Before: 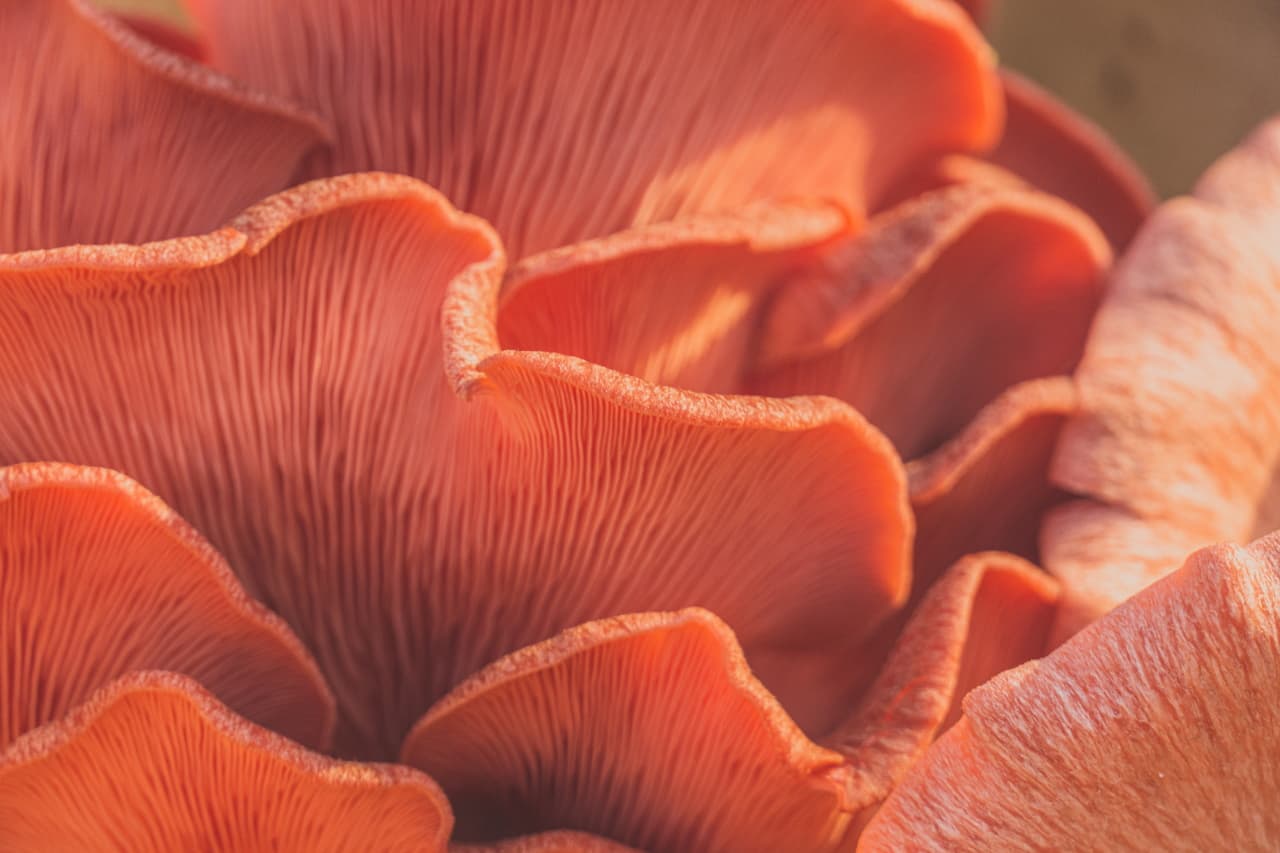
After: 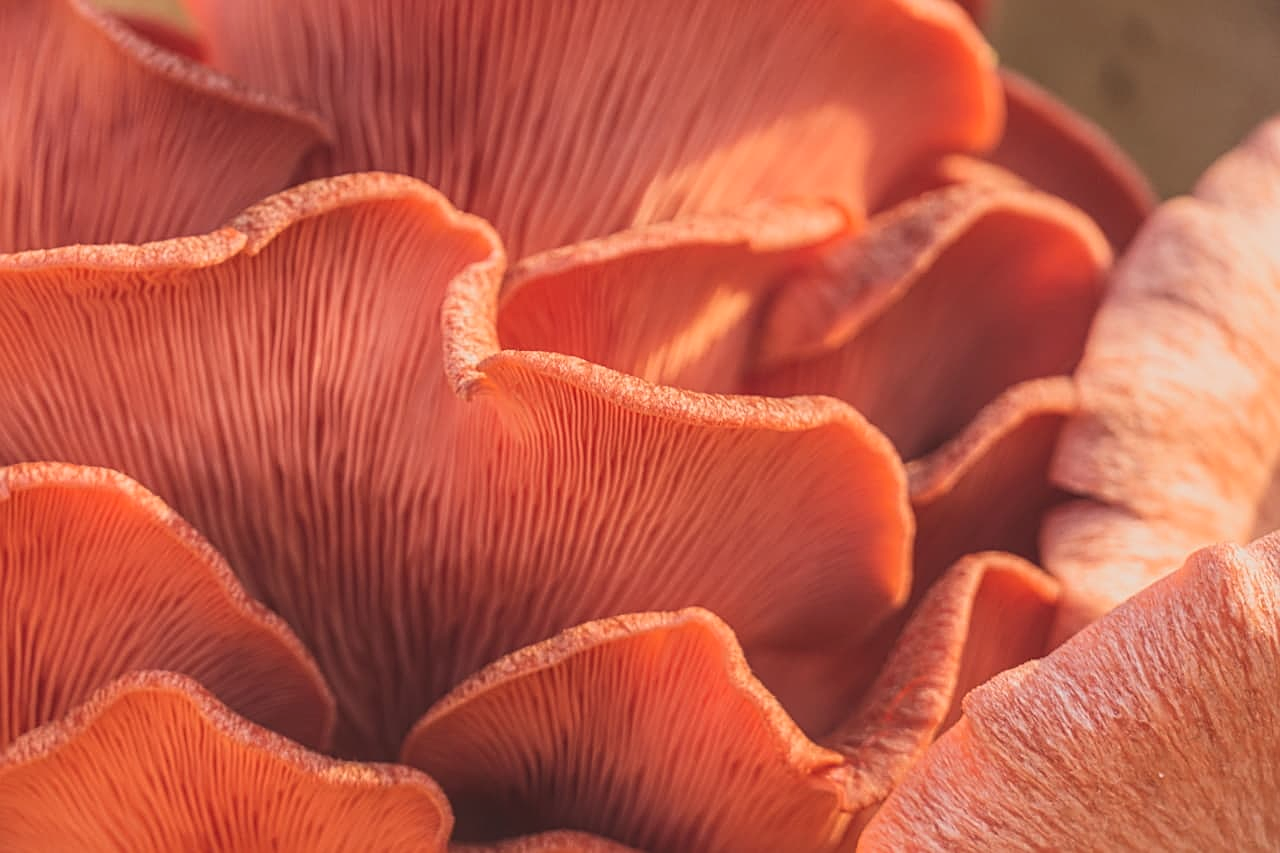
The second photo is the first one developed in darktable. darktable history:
contrast brightness saturation: contrast 0.142
sharpen: on, module defaults
